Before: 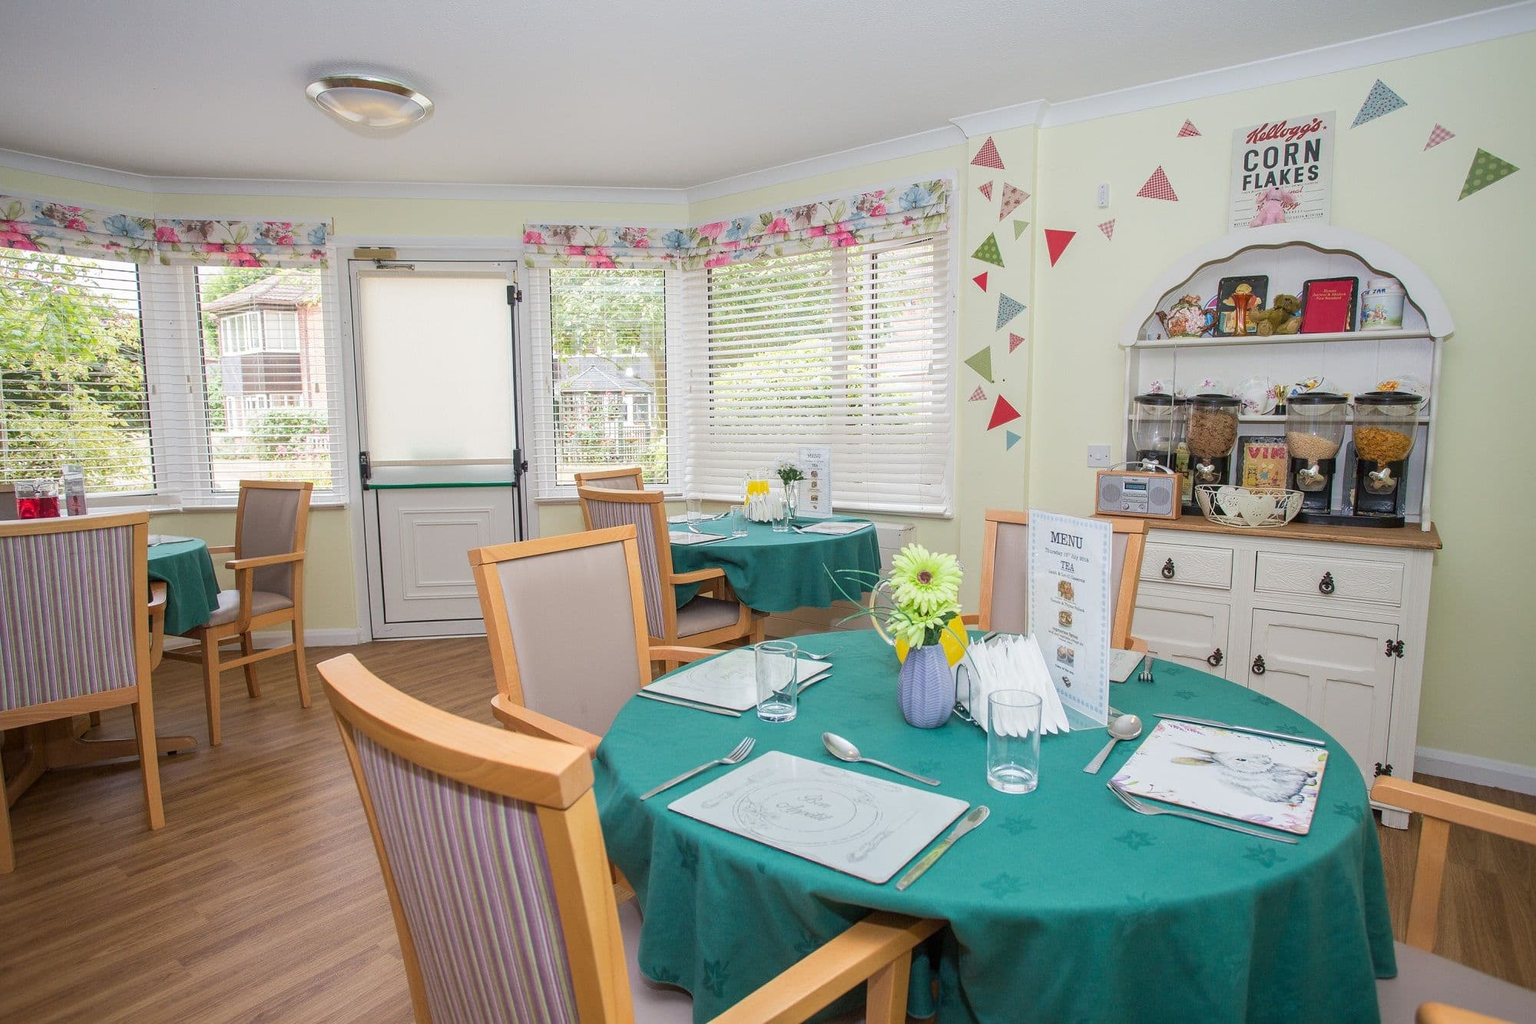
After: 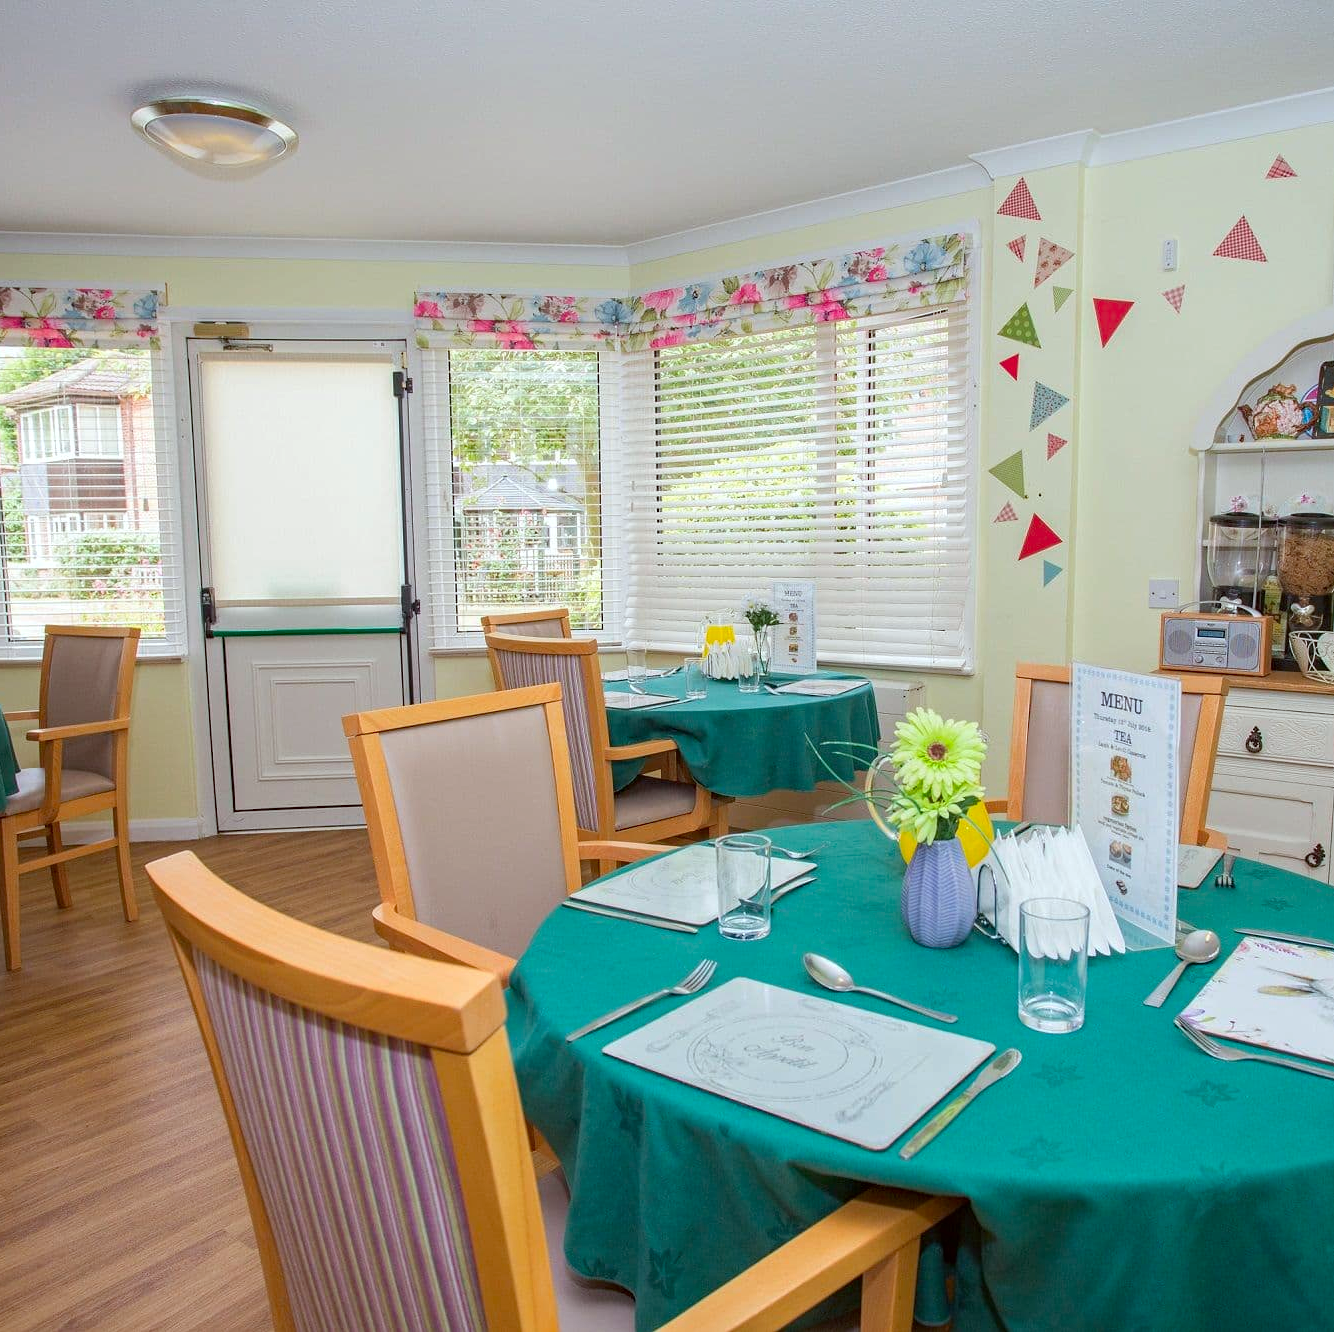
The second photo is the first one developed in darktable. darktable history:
haze removal: compatibility mode true, adaptive false
contrast brightness saturation: contrast 0.042, saturation 0.16
crop and rotate: left 13.384%, right 19.916%
color correction: highlights a* -2.78, highlights b* -2.41, shadows a* 2.1, shadows b* 2.87
